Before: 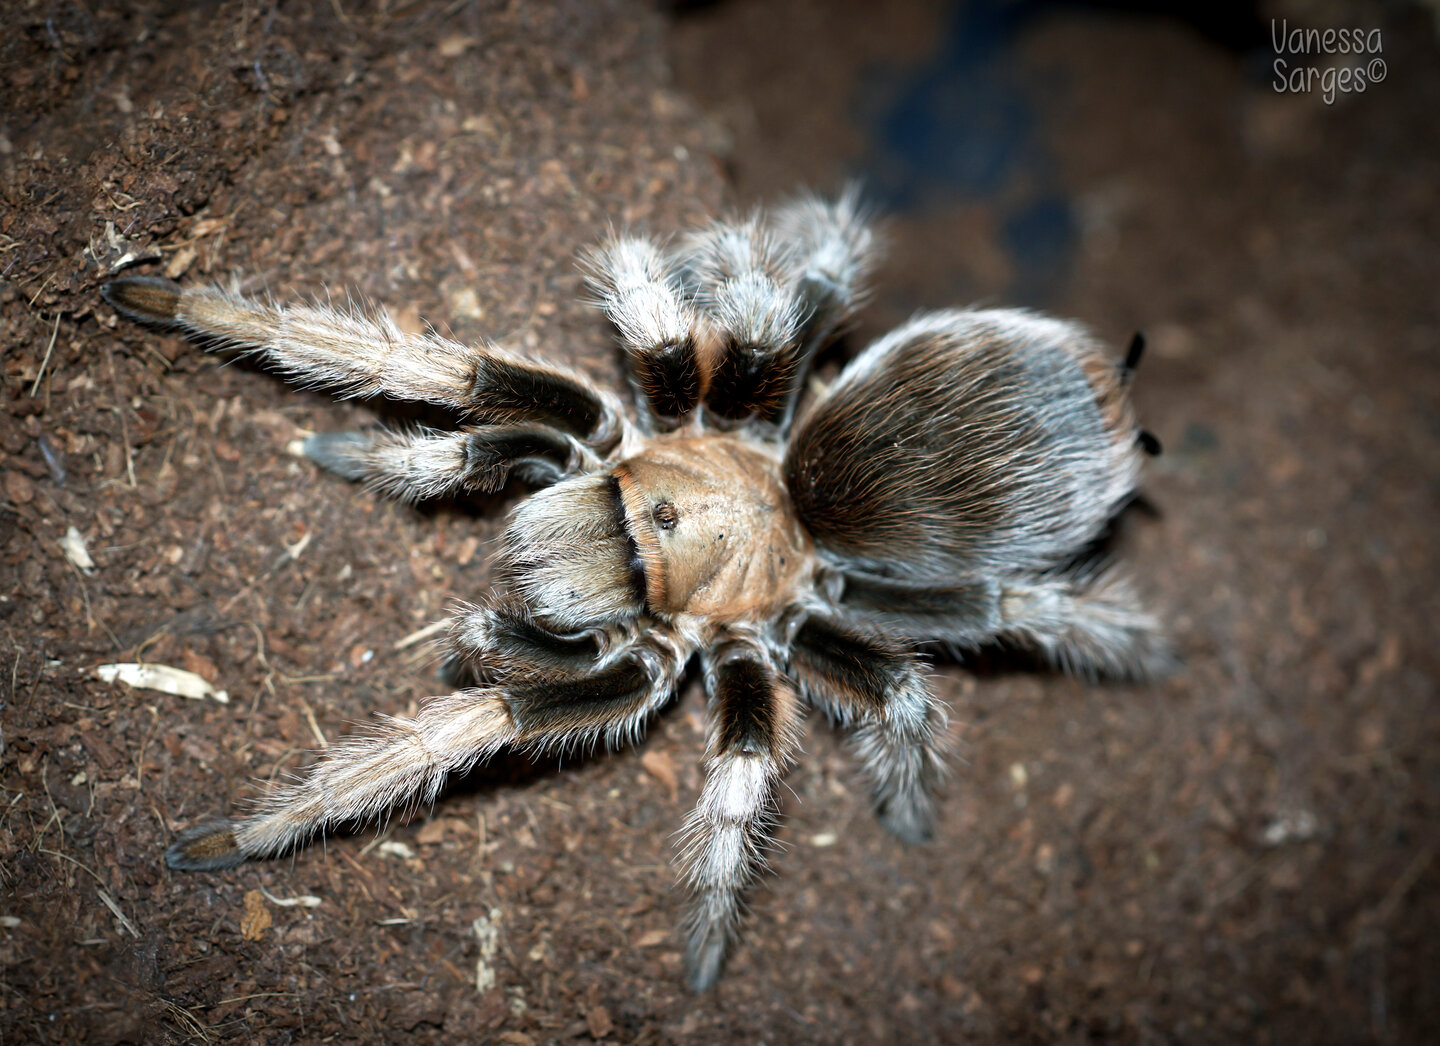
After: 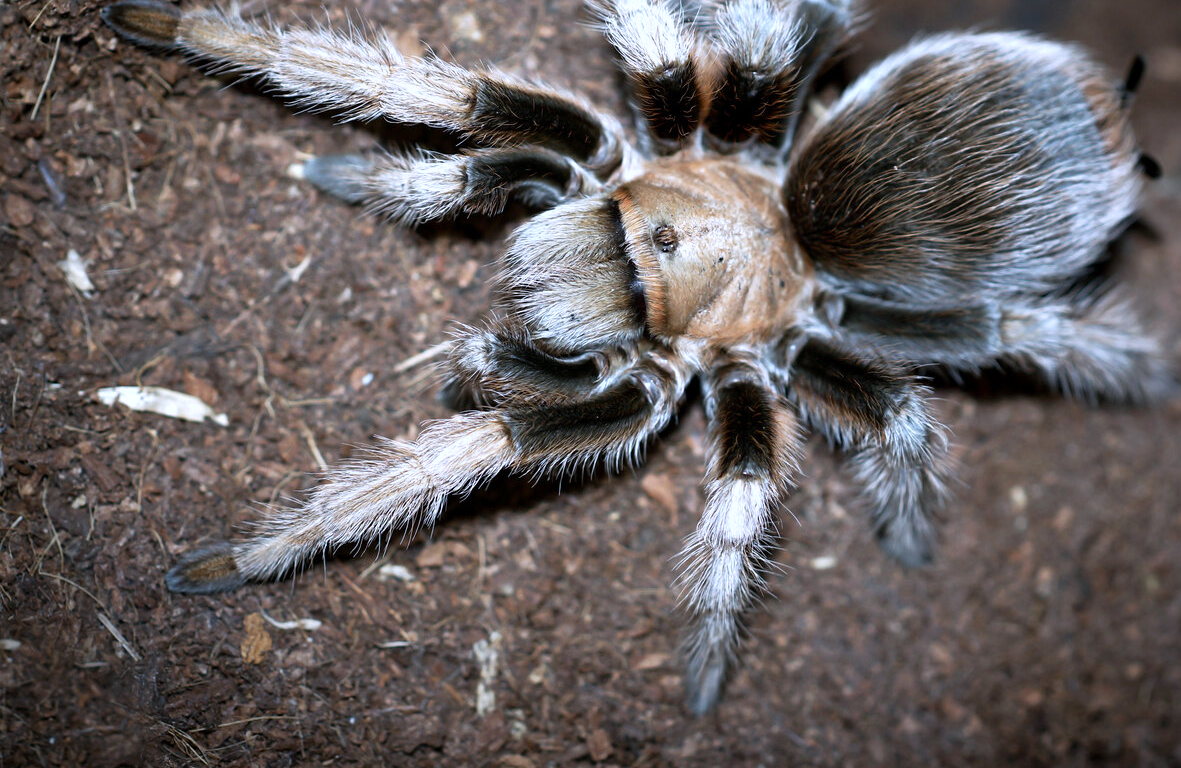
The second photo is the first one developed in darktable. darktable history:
white balance: red 0.967, blue 1.119, emerald 0.756
crop: top 26.531%, right 17.959%
